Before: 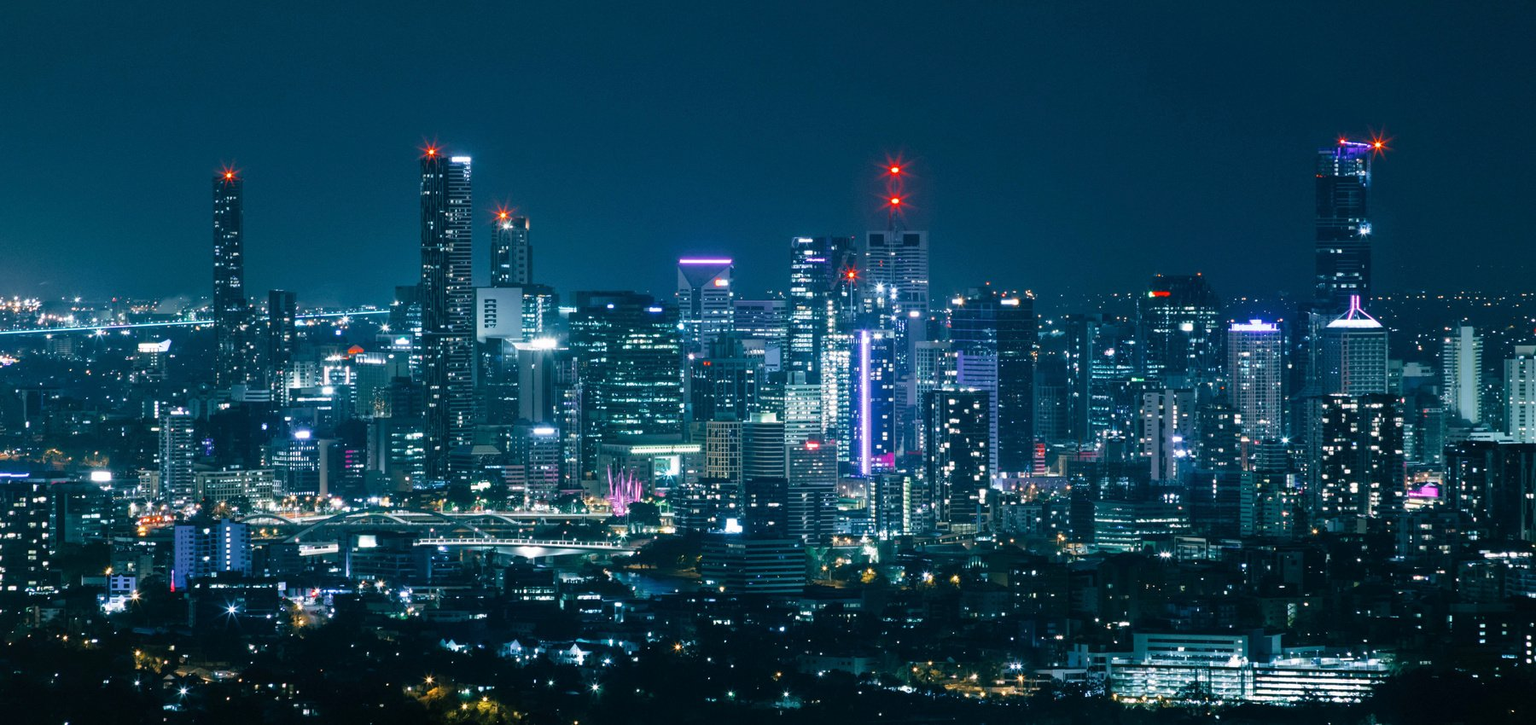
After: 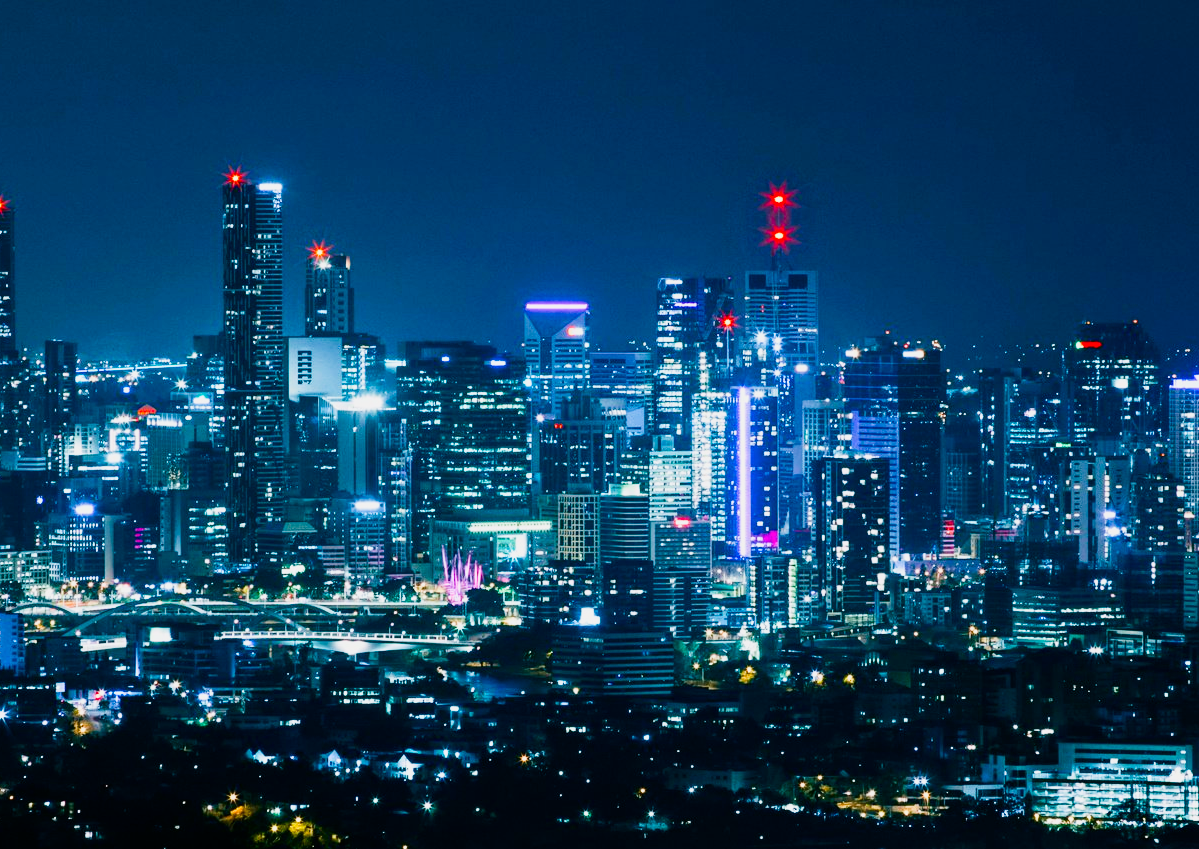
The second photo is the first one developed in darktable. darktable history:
contrast brightness saturation: contrast 0.16, saturation 0.32
crop and rotate: left 15.055%, right 18.278%
exposure: black level correction 0.001, exposure 0.5 EV, compensate exposure bias true, compensate highlight preservation false
sigmoid: on, module defaults
